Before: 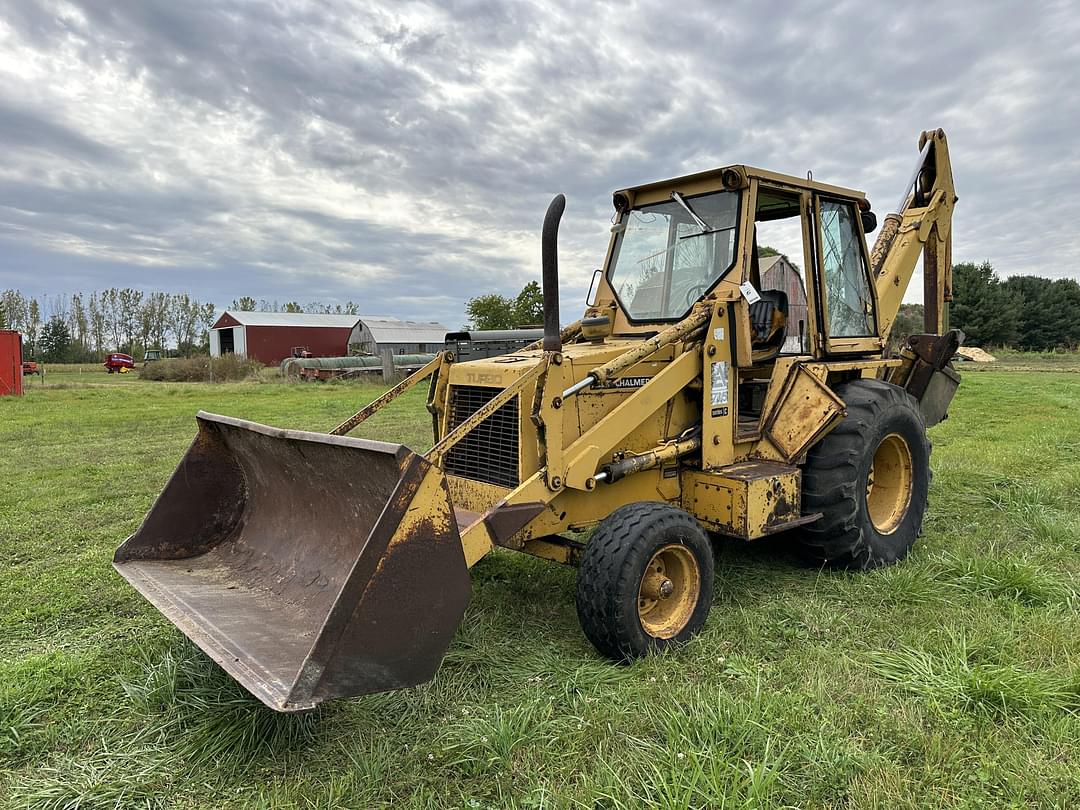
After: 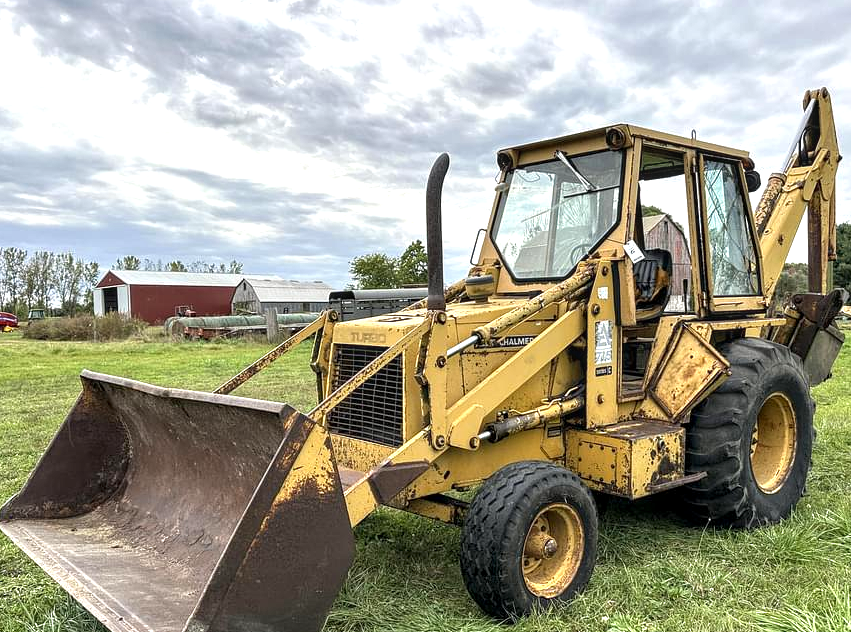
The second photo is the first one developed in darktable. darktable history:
crop and rotate: left 10.77%, top 5.1%, right 10.41%, bottom 16.76%
tone equalizer: on, module defaults
exposure: black level correction 0, exposure 0.7 EV, compensate exposure bias true, compensate highlight preservation false
local contrast: detail 130%
